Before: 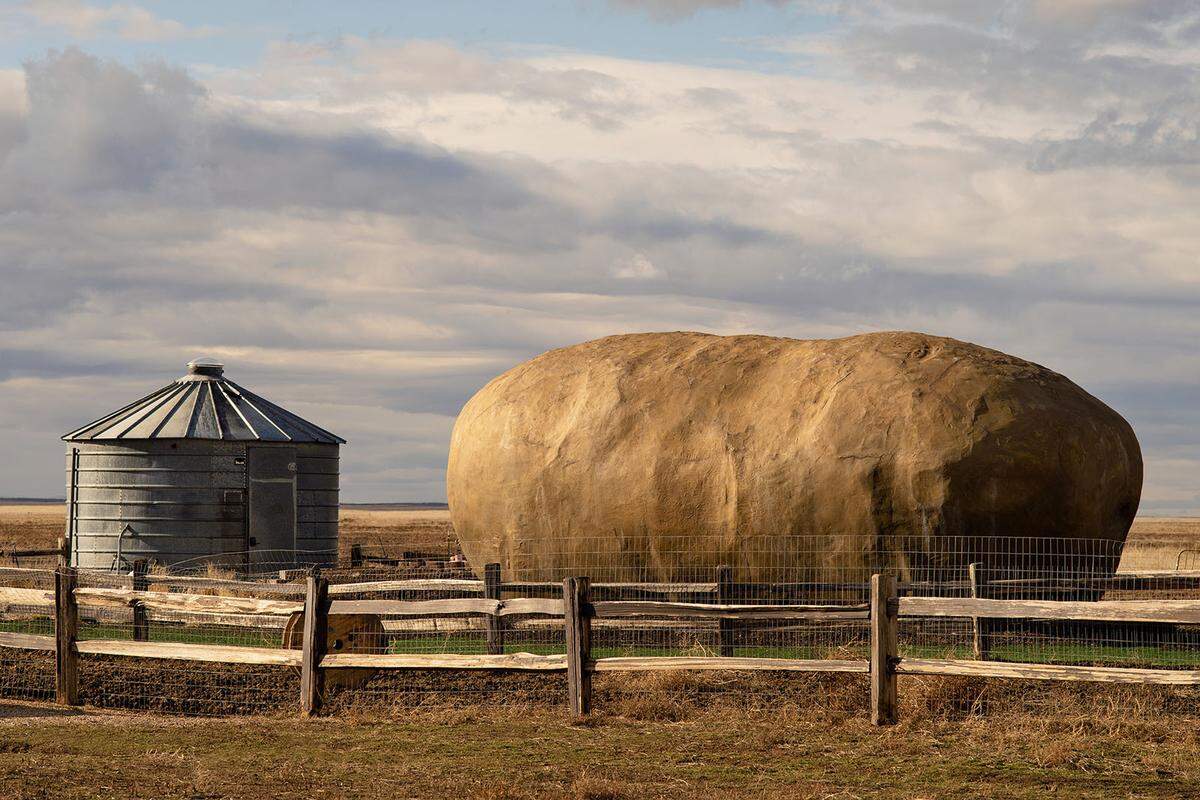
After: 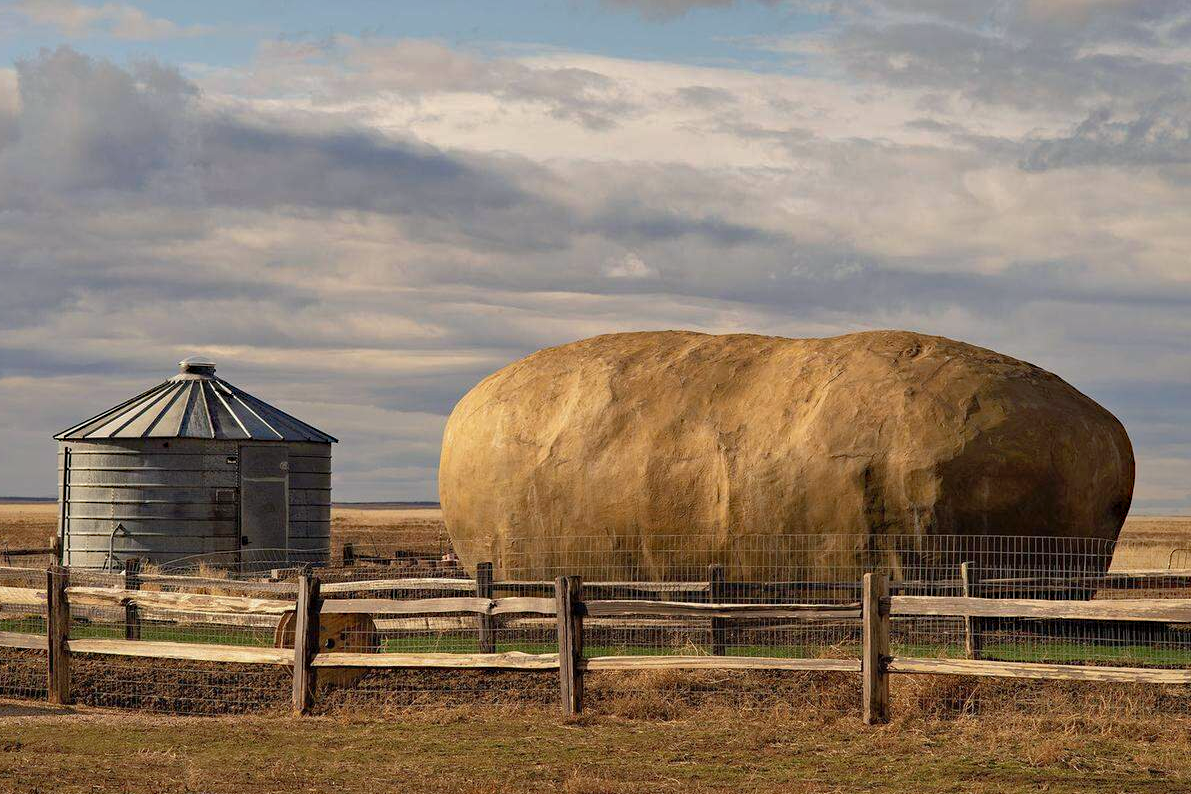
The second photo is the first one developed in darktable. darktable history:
crop and rotate: left 0.71%, top 0.236%, bottom 0.392%
haze removal: compatibility mode true, adaptive false
shadows and highlights: highlights color adjustment 46.06%
